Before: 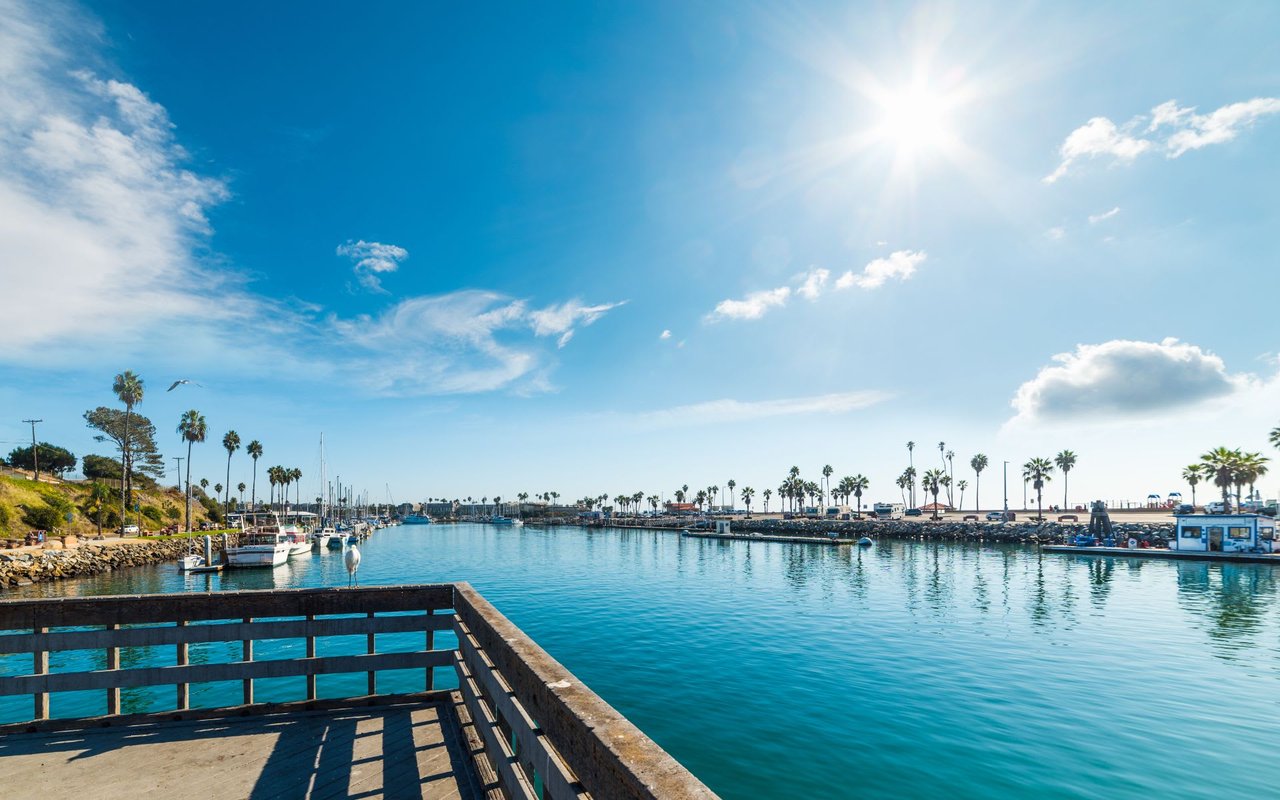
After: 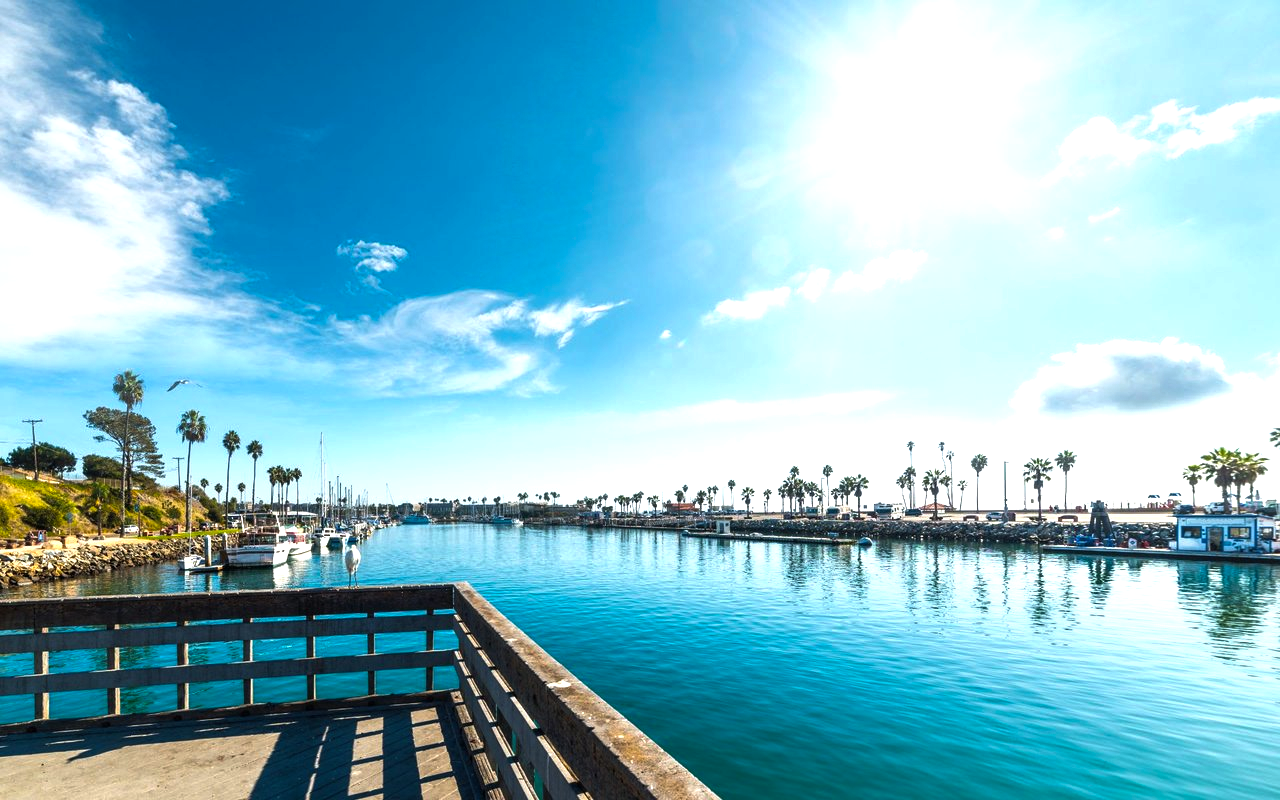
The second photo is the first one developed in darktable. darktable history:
color balance rgb: shadows lift › chroma 0.918%, shadows lift › hue 110.47°, perceptual saturation grading › global saturation 10.173%, perceptual brilliance grading › global brilliance 21.482%, perceptual brilliance grading › shadows -34.333%
shadows and highlights: shadows 25.61, highlights -25.18
